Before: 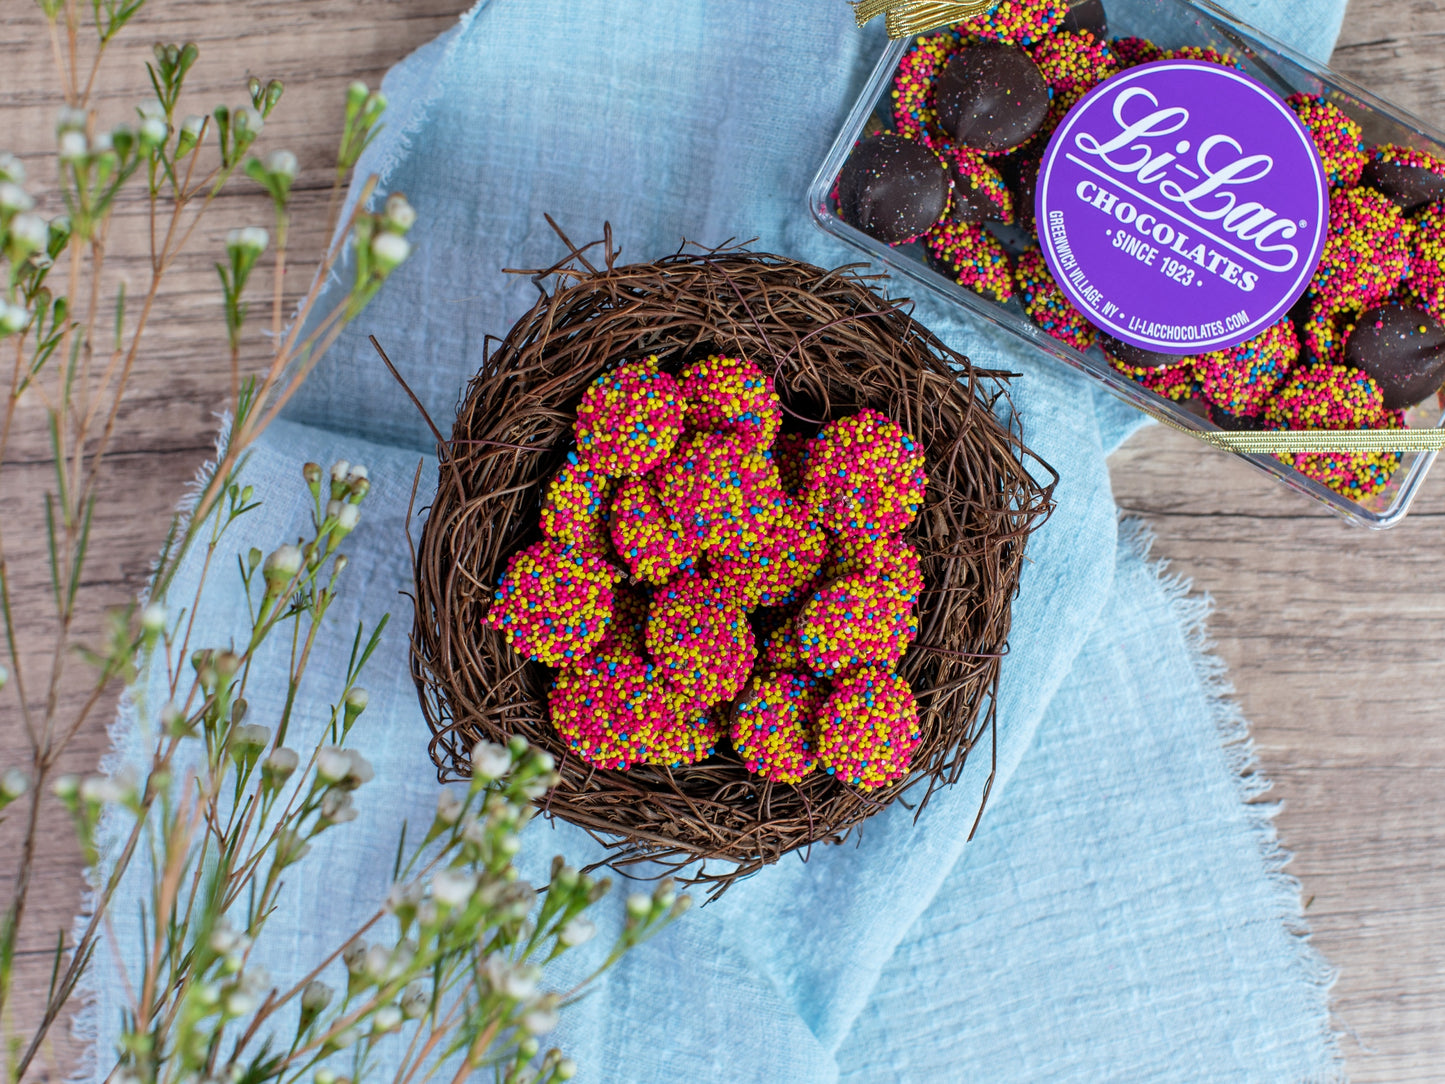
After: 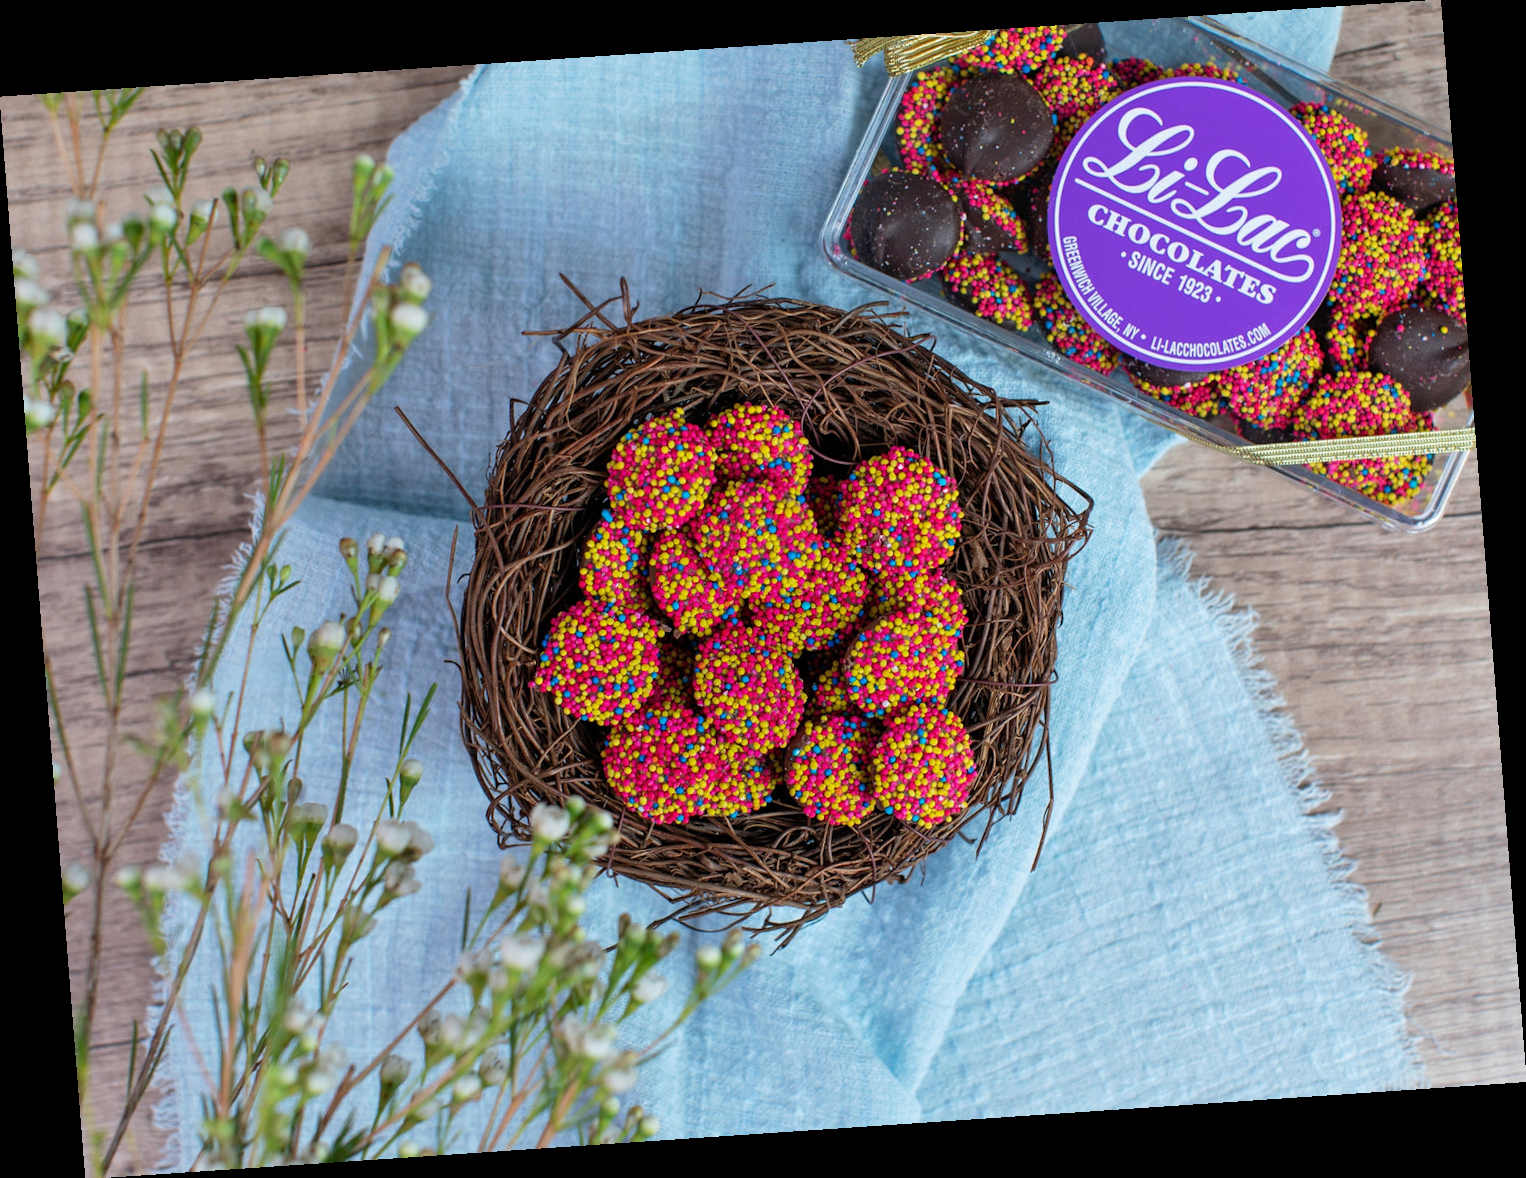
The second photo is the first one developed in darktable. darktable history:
shadows and highlights: shadows 25, highlights -25
rotate and perspective: rotation -4.2°, shear 0.006, automatic cropping off
